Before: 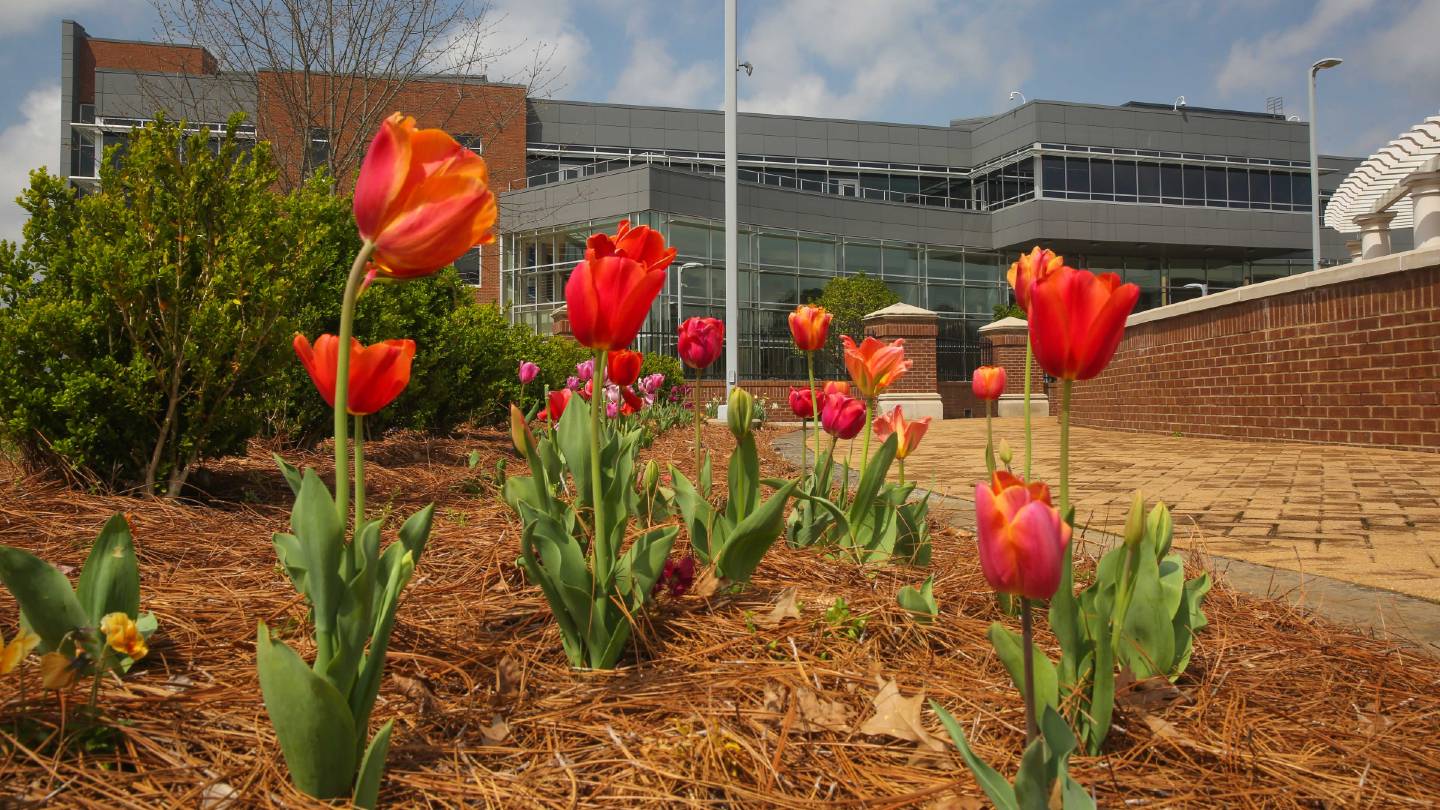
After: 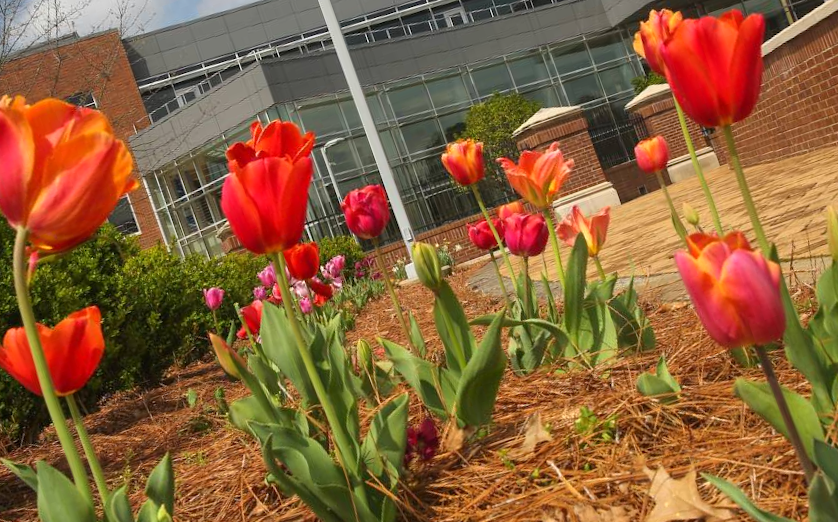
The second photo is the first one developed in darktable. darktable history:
crop and rotate: angle 19.39°, left 6.778%, right 3.975%, bottom 1.135%
exposure: exposure 0.2 EV, compensate highlight preservation false
